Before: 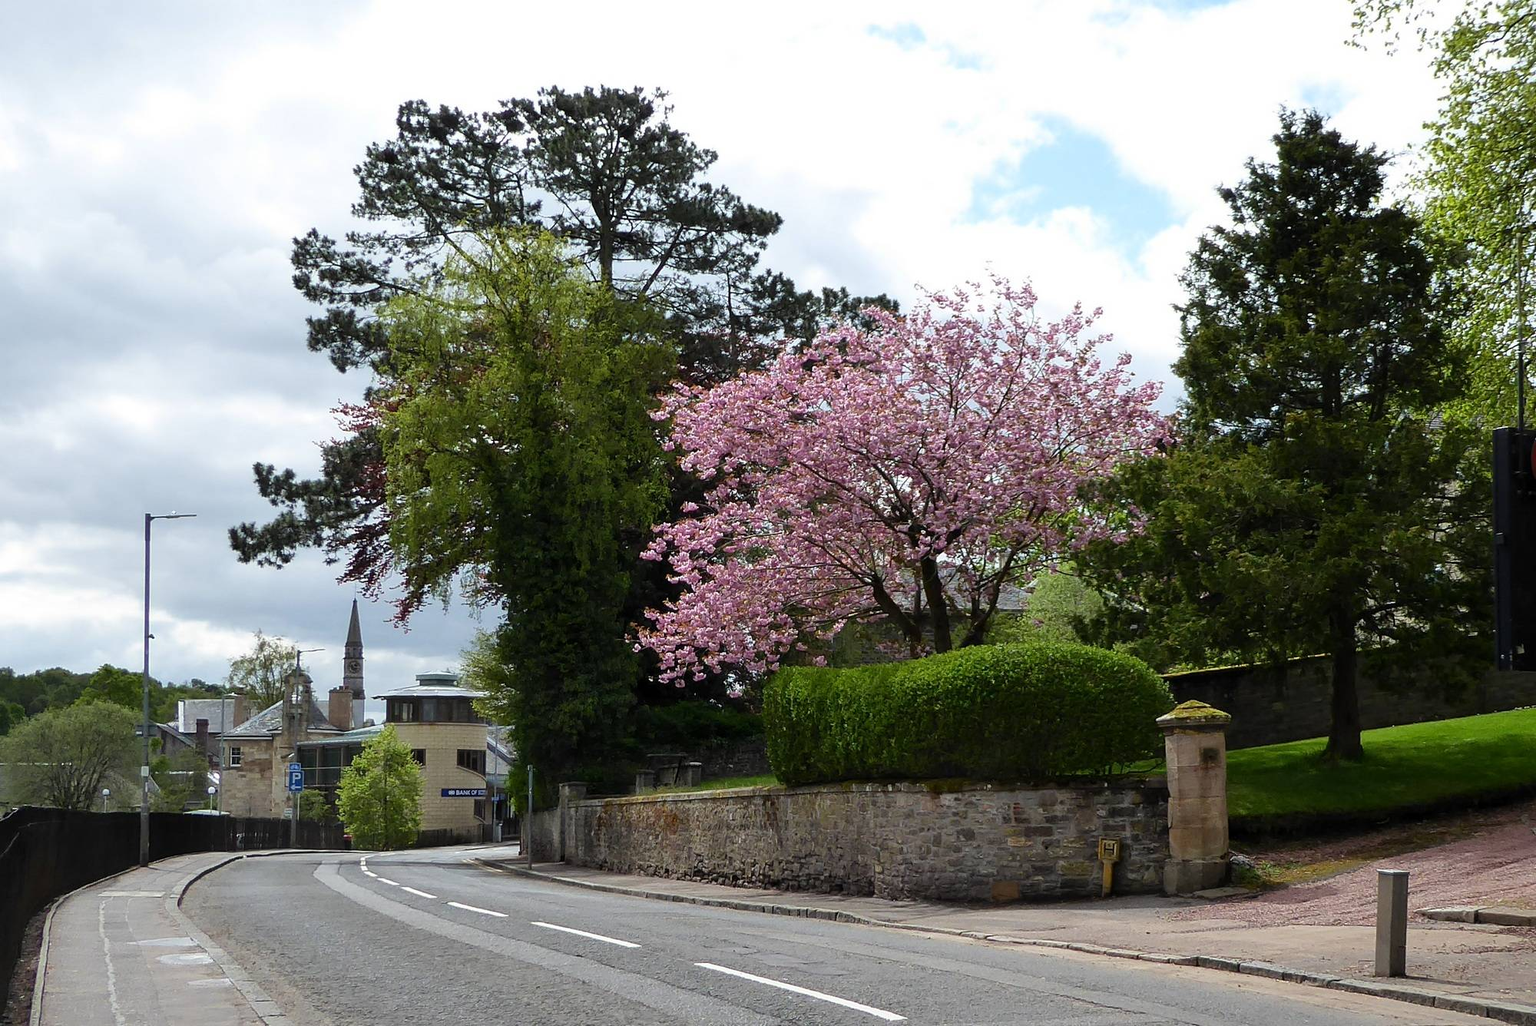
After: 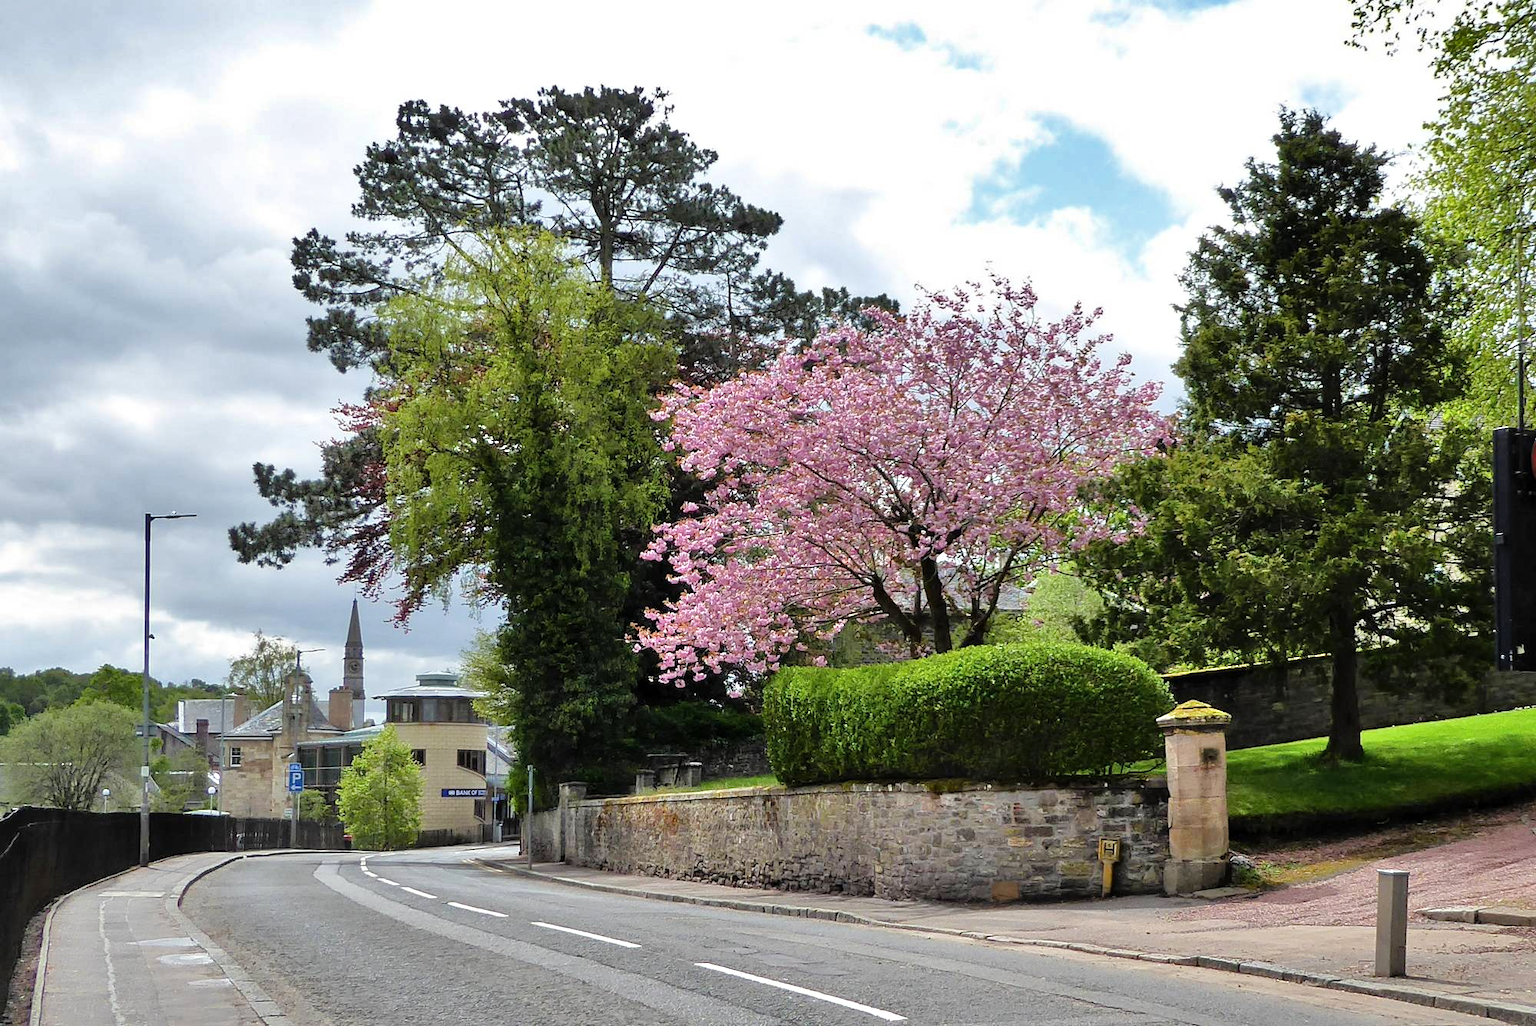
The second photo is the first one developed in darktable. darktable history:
tone equalizer: -7 EV 0.15 EV, -6 EV 0.6 EV, -5 EV 1.15 EV, -4 EV 1.33 EV, -3 EV 1.15 EV, -2 EV 0.6 EV, -1 EV 0.15 EV, mask exposure compensation -0.5 EV
shadows and highlights: shadows 53, soften with gaussian
